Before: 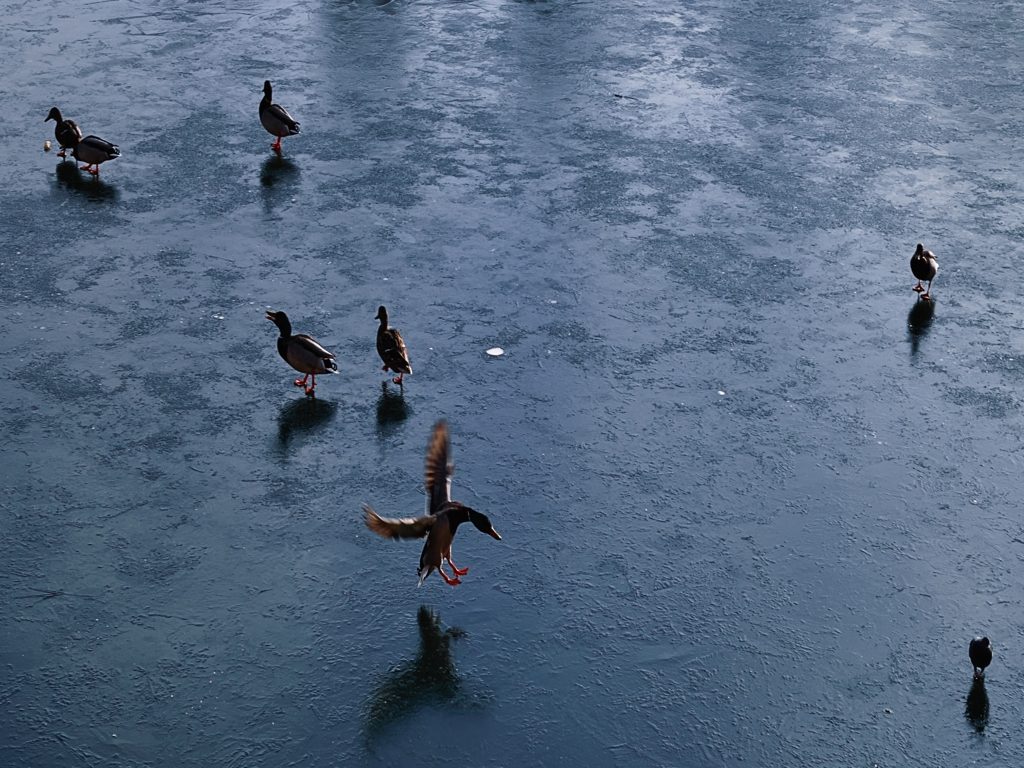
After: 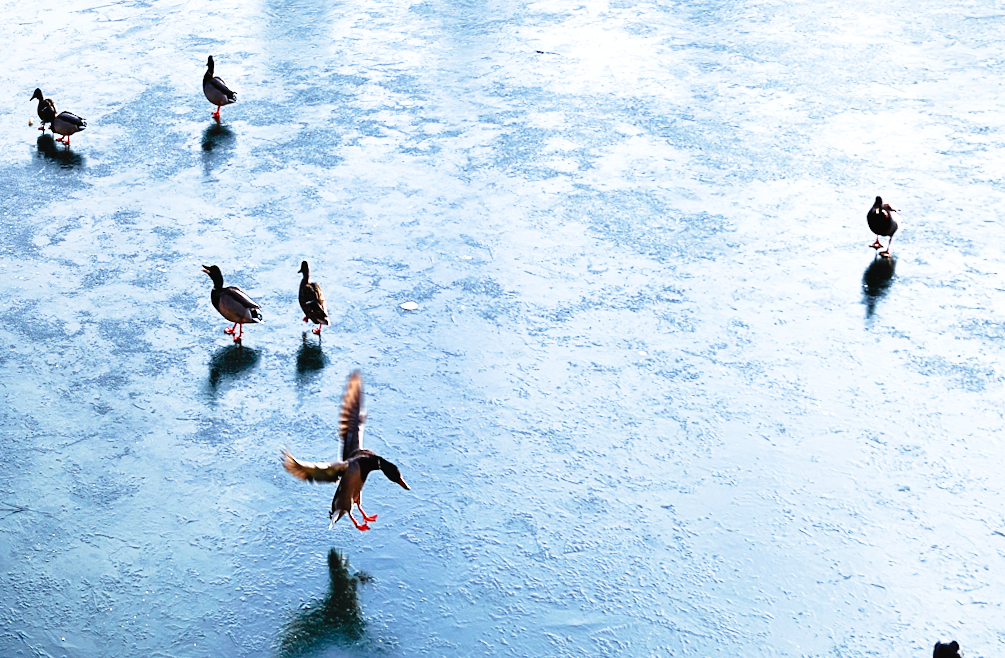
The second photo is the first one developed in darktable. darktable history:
base curve: curves: ch0 [(0, 0) (0.012, 0.01) (0.073, 0.168) (0.31, 0.711) (0.645, 0.957) (1, 1)], preserve colors none
rotate and perspective: rotation 1.69°, lens shift (vertical) -0.023, lens shift (horizontal) -0.291, crop left 0.025, crop right 0.988, crop top 0.092, crop bottom 0.842
exposure: black level correction 0, exposure 1.2 EV, compensate highlight preservation false
